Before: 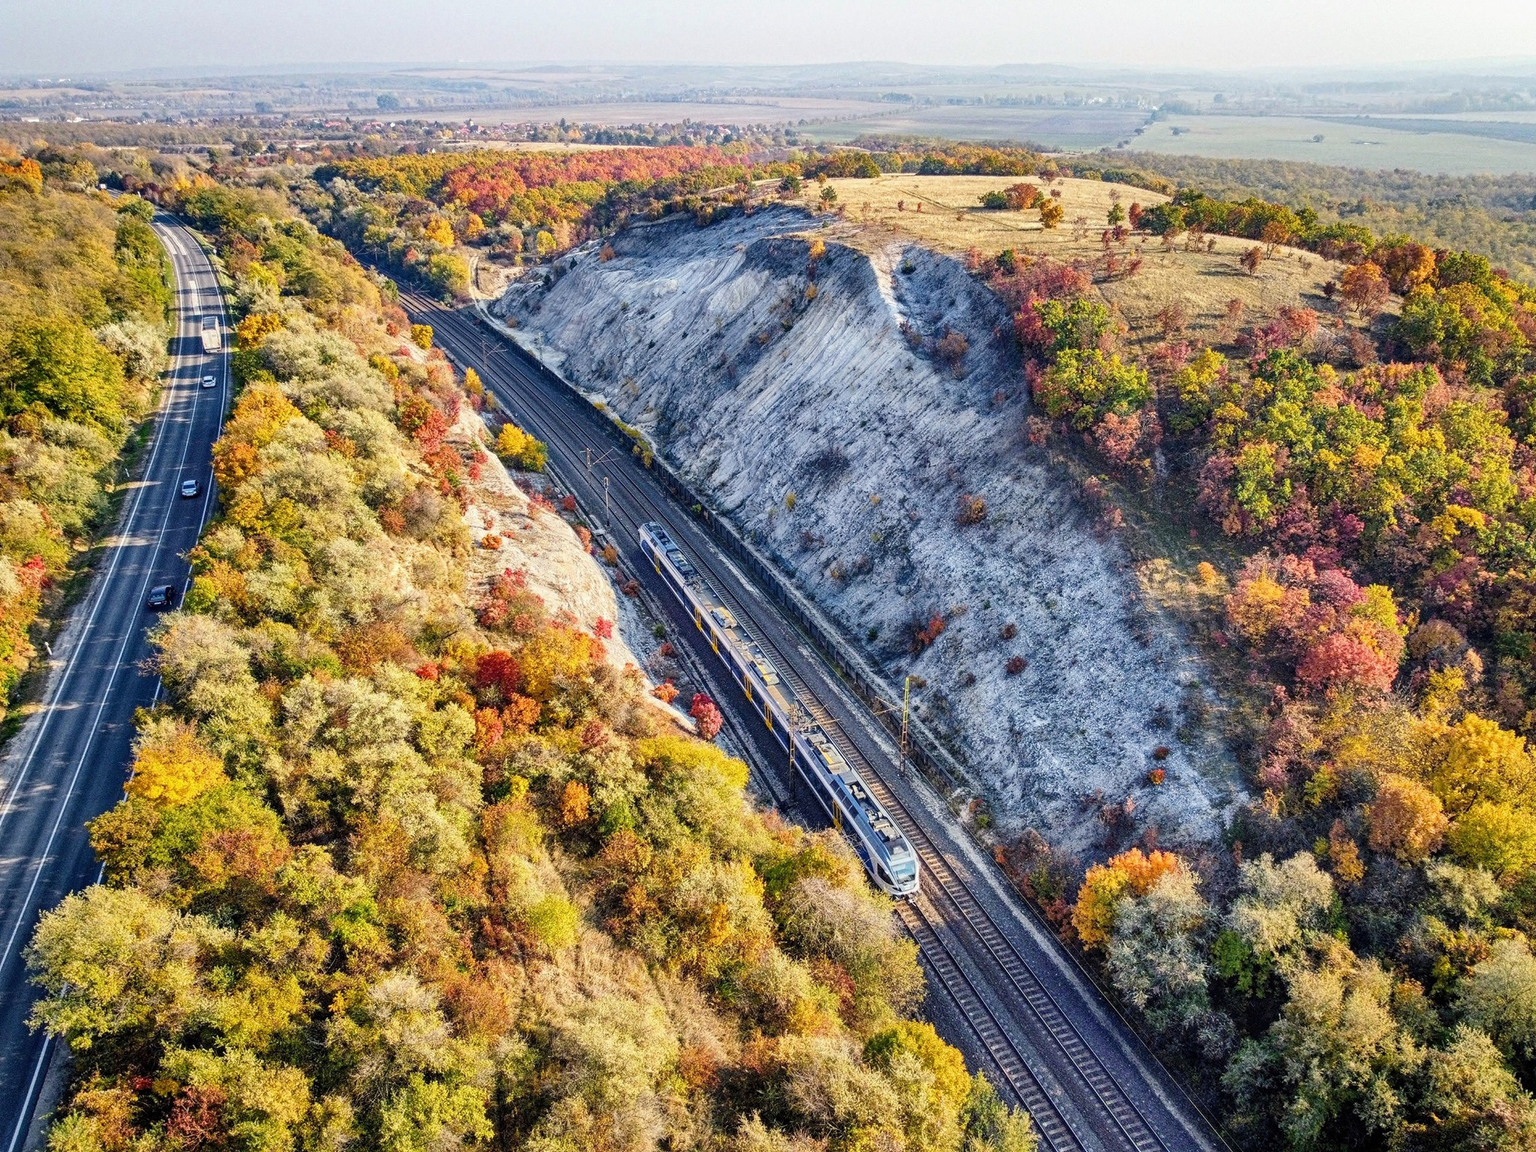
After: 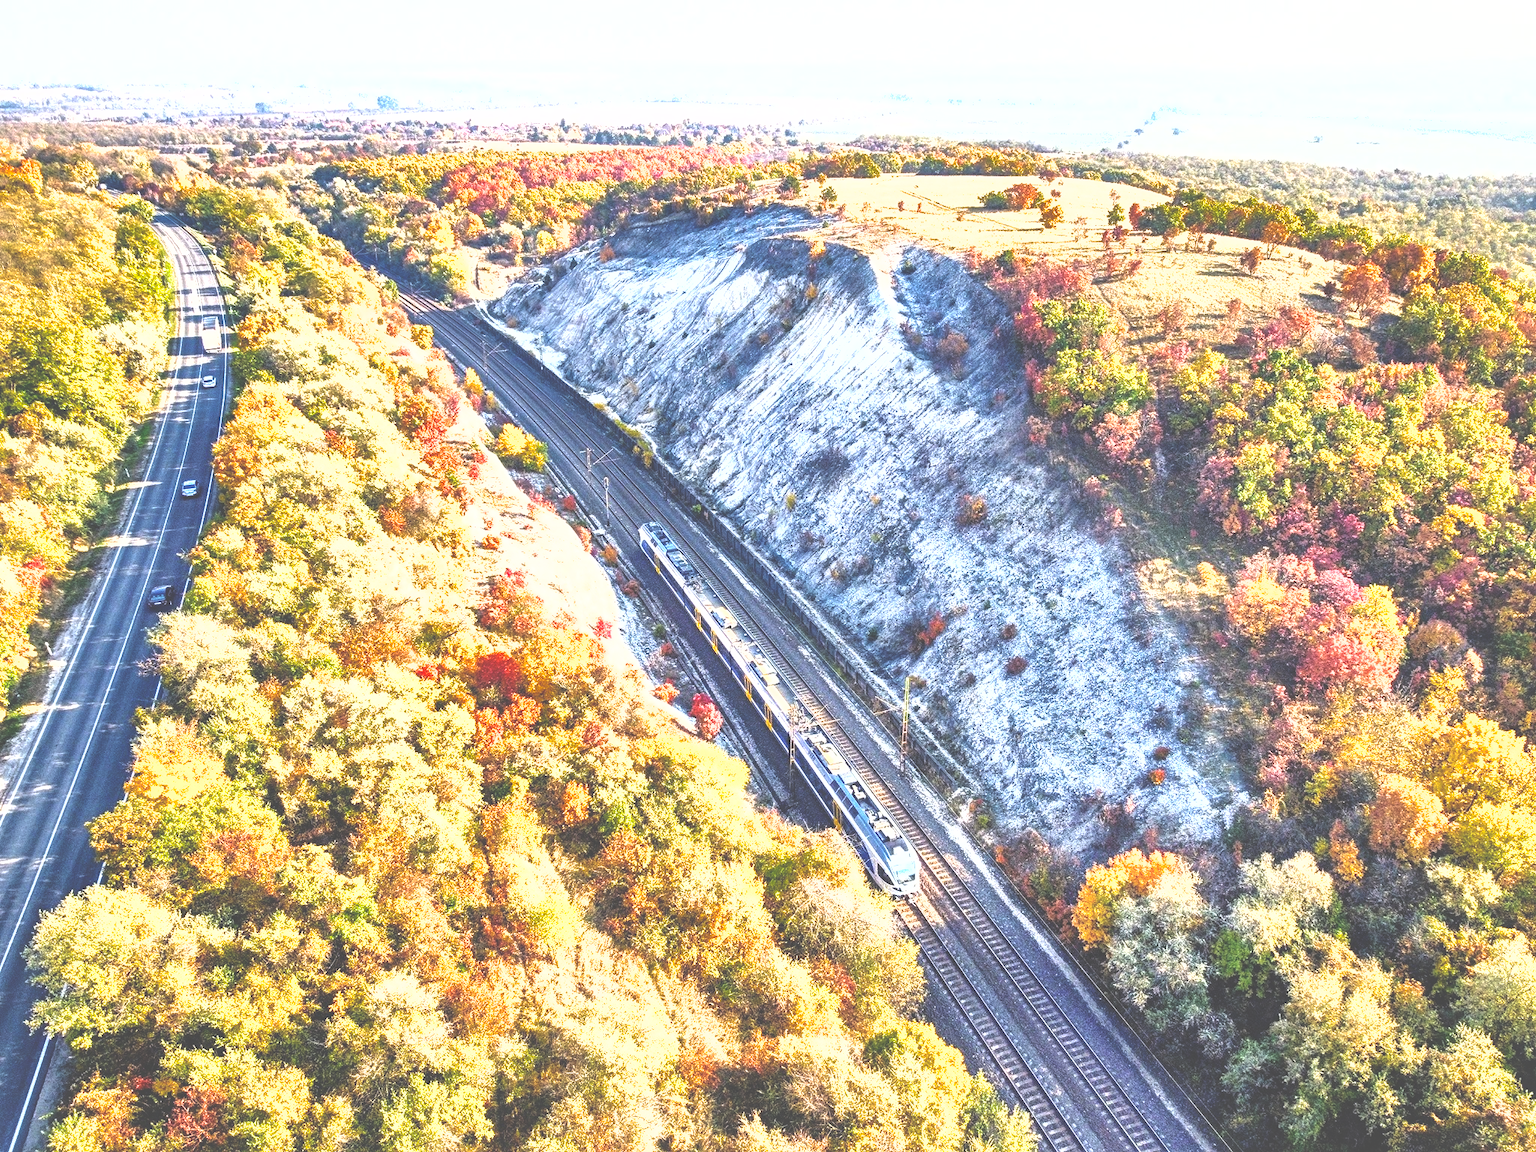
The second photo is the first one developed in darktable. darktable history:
exposure: black level correction -0.023, exposure 1.397 EV, compensate highlight preservation false
shadows and highlights: on, module defaults
